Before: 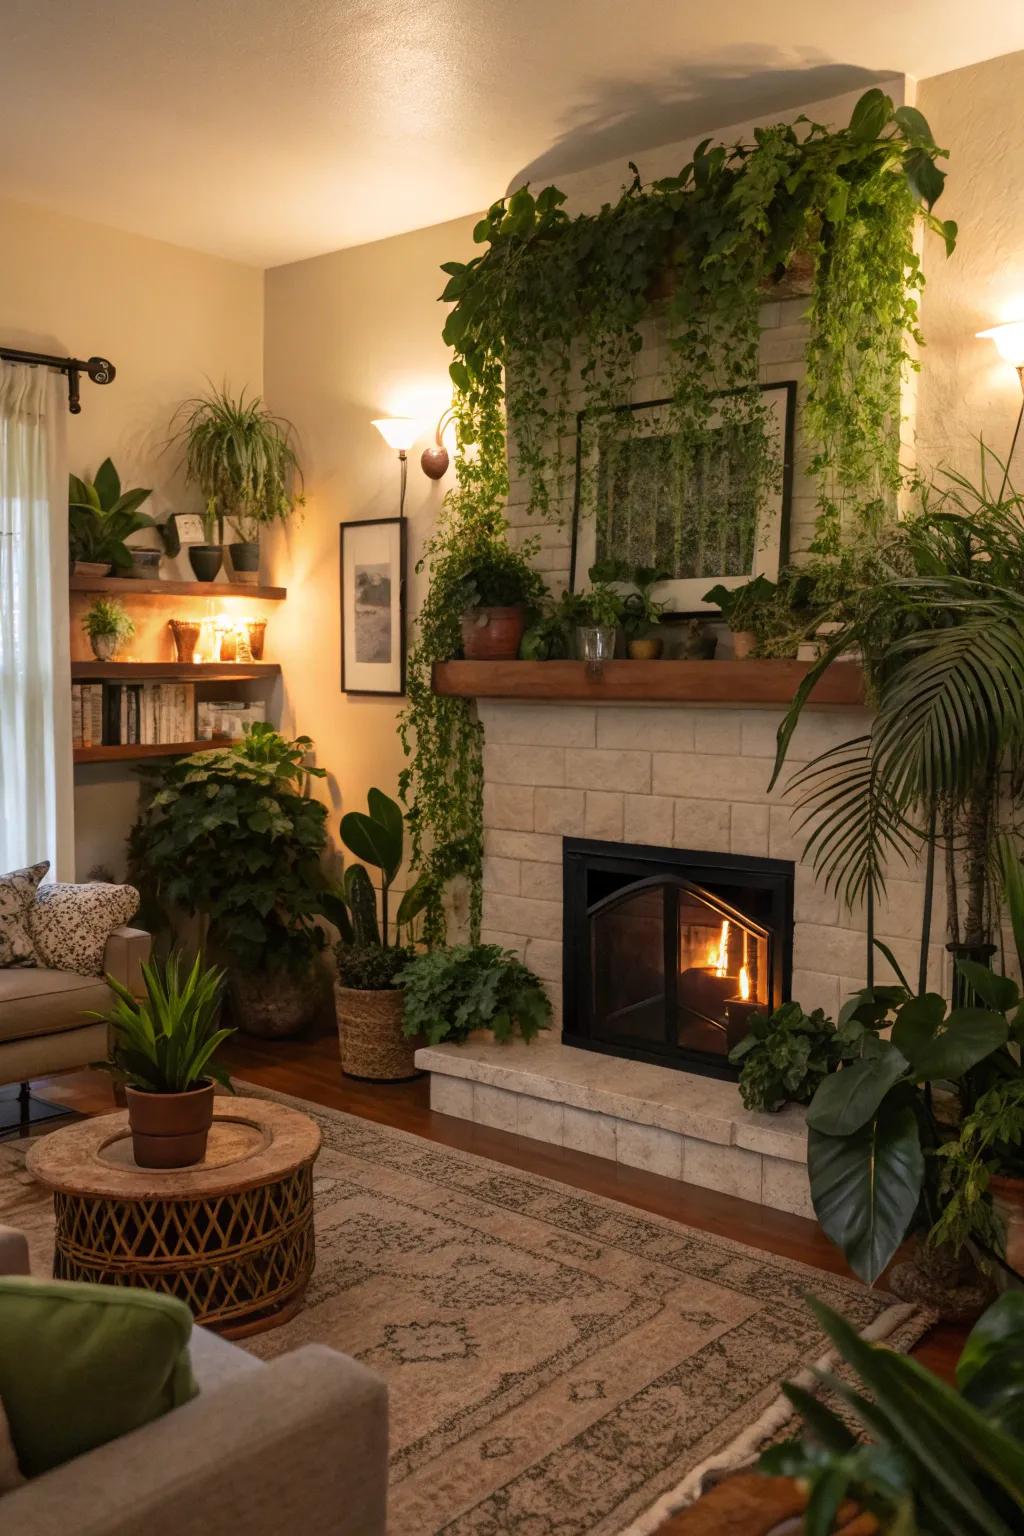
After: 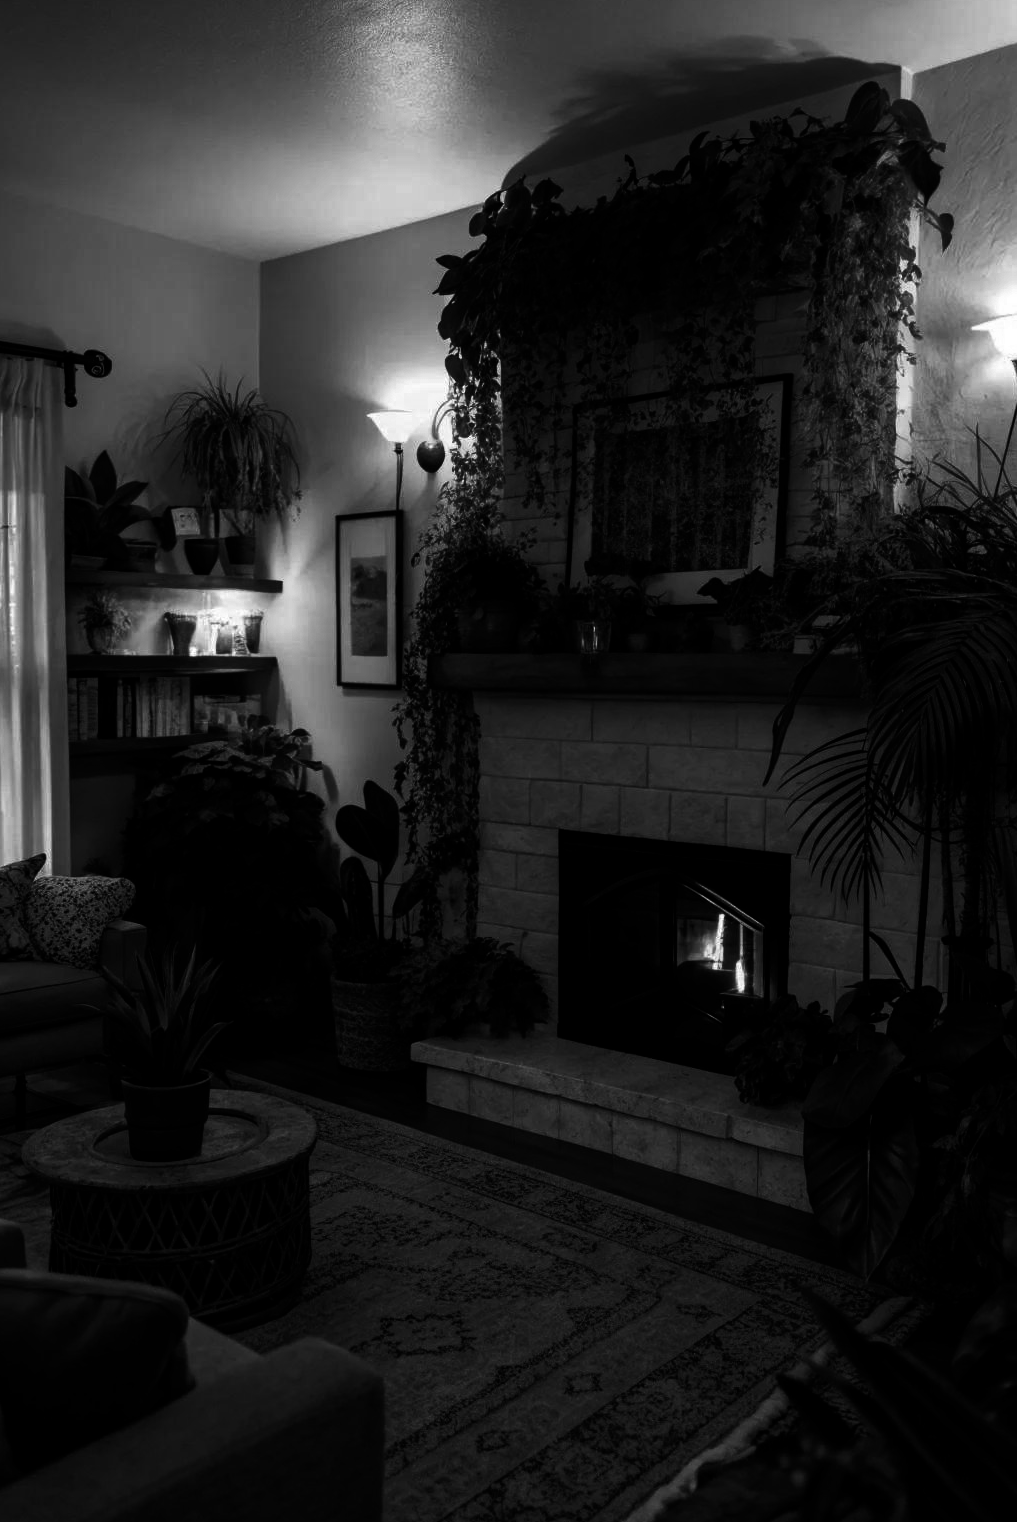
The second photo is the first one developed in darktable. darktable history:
tone equalizer: on, module defaults
contrast brightness saturation: contrast 0.02, brightness -1, saturation -1
crop: left 0.434%, top 0.485%, right 0.244%, bottom 0.386%
